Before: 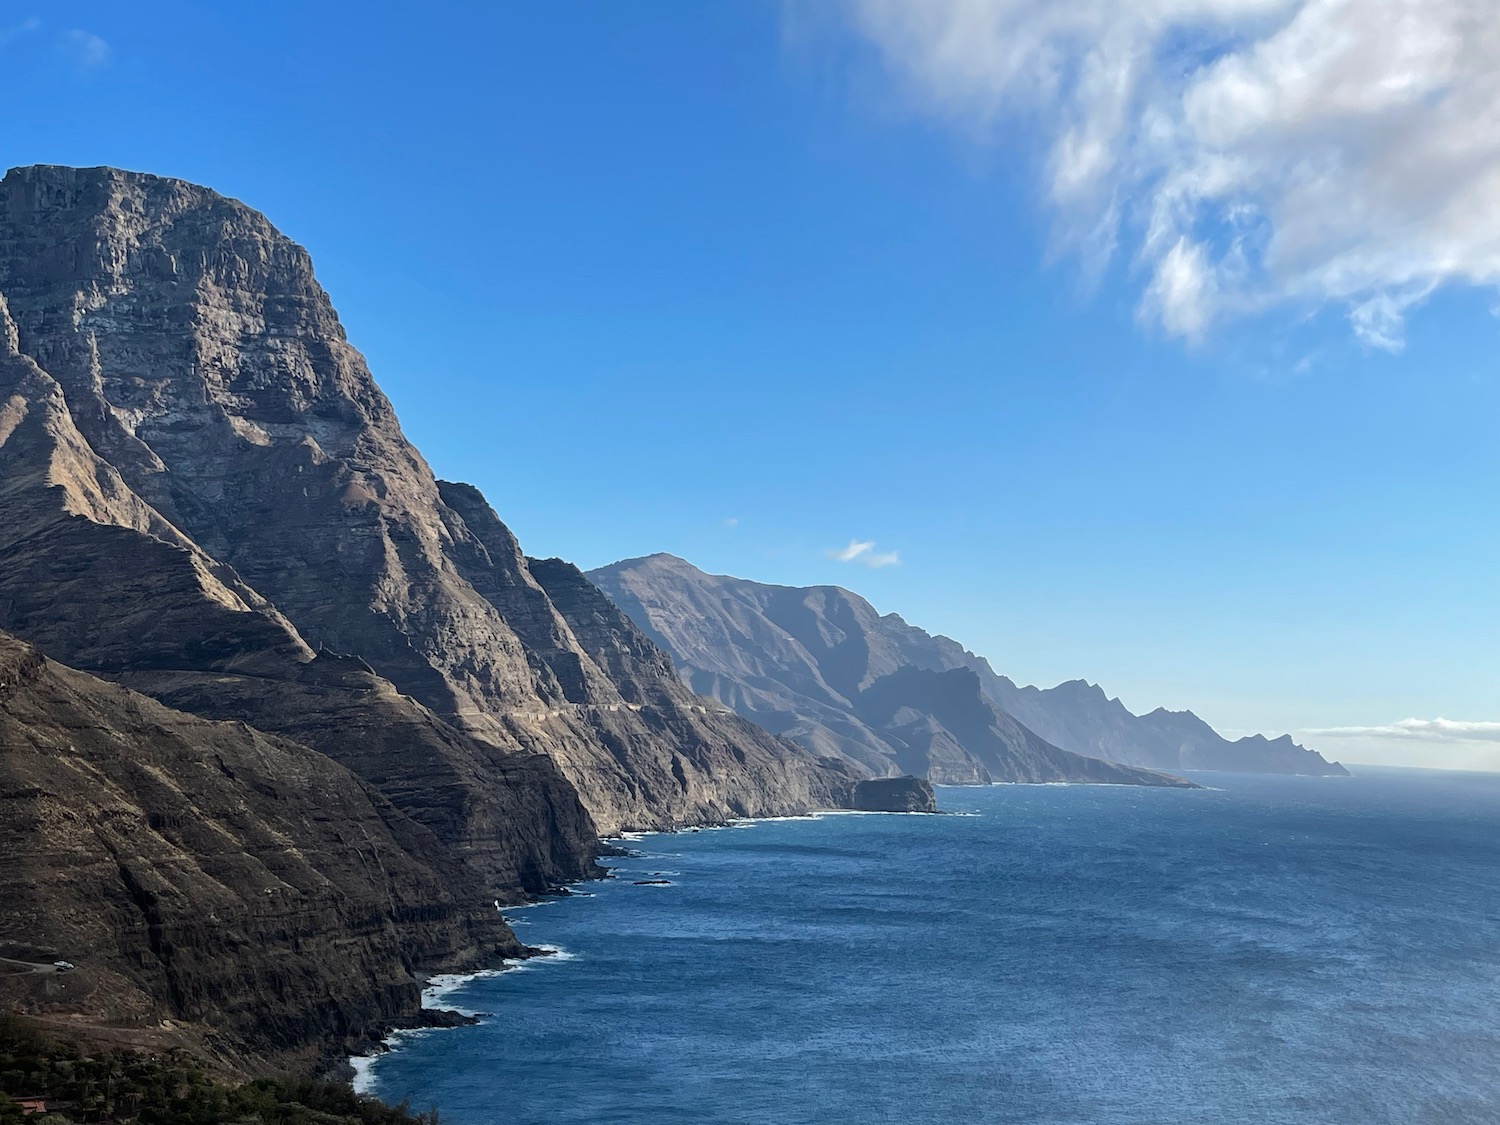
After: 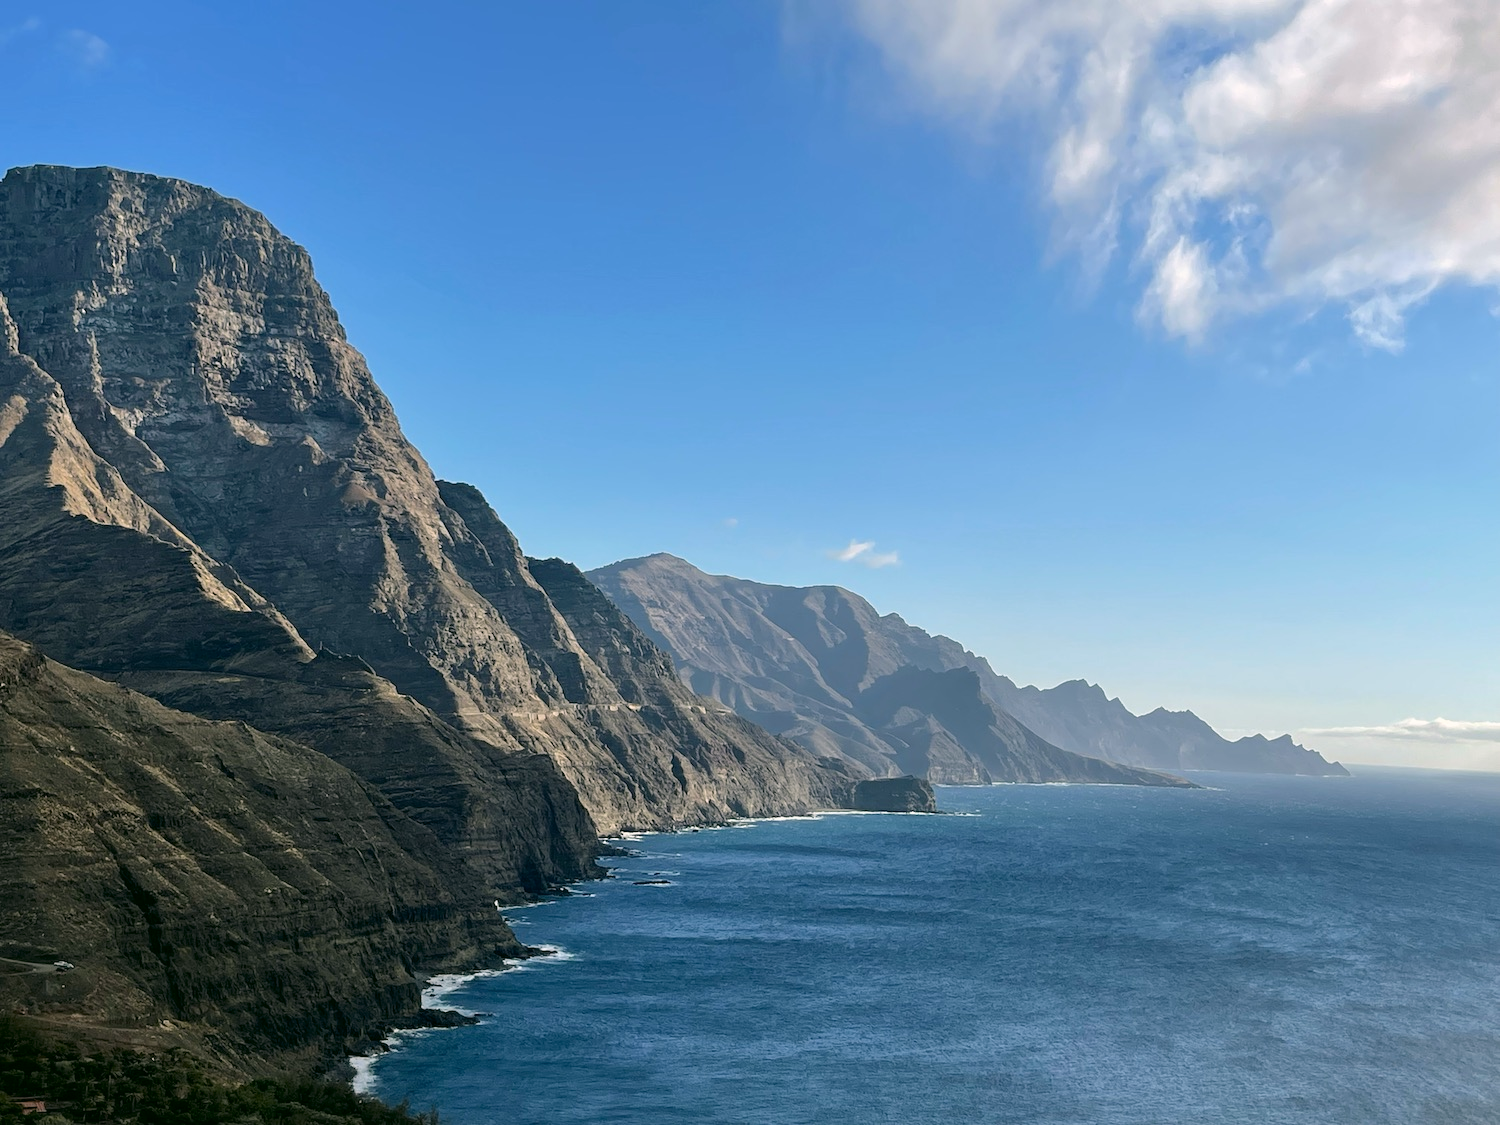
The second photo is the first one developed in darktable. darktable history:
color correction: highlights a* 4.63, highlights b* 4.94, shadows a* -7.9, shadows b* 4.79
